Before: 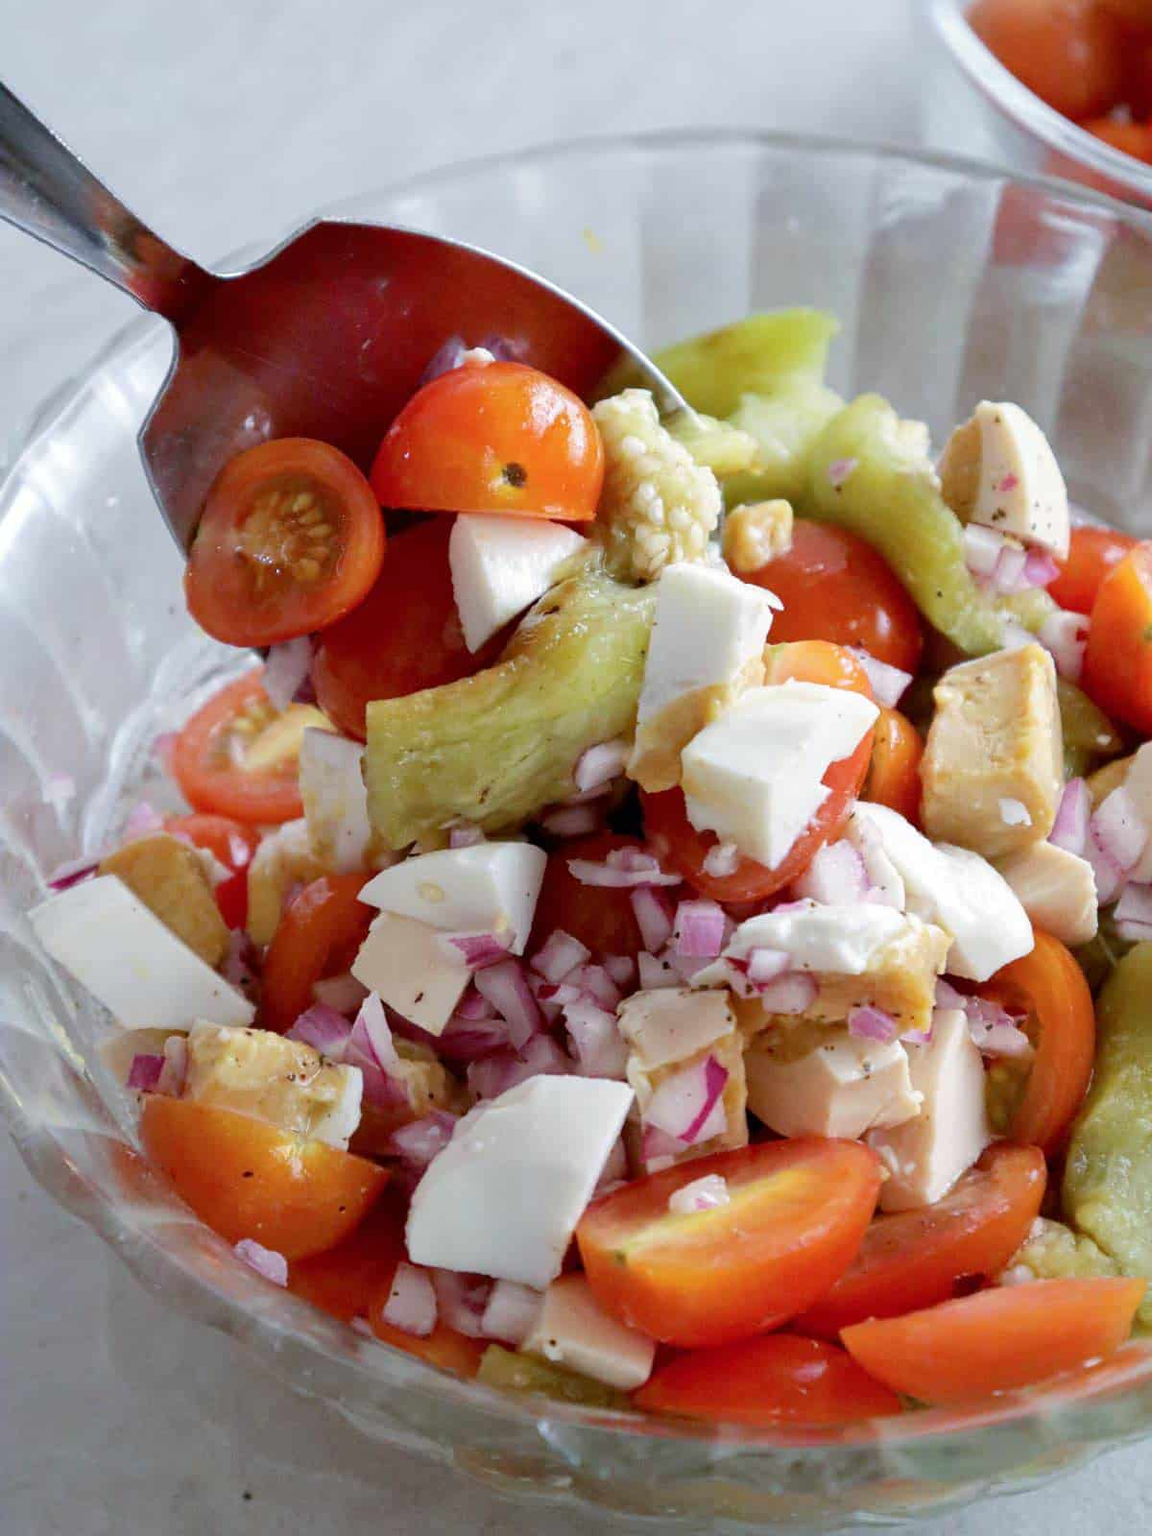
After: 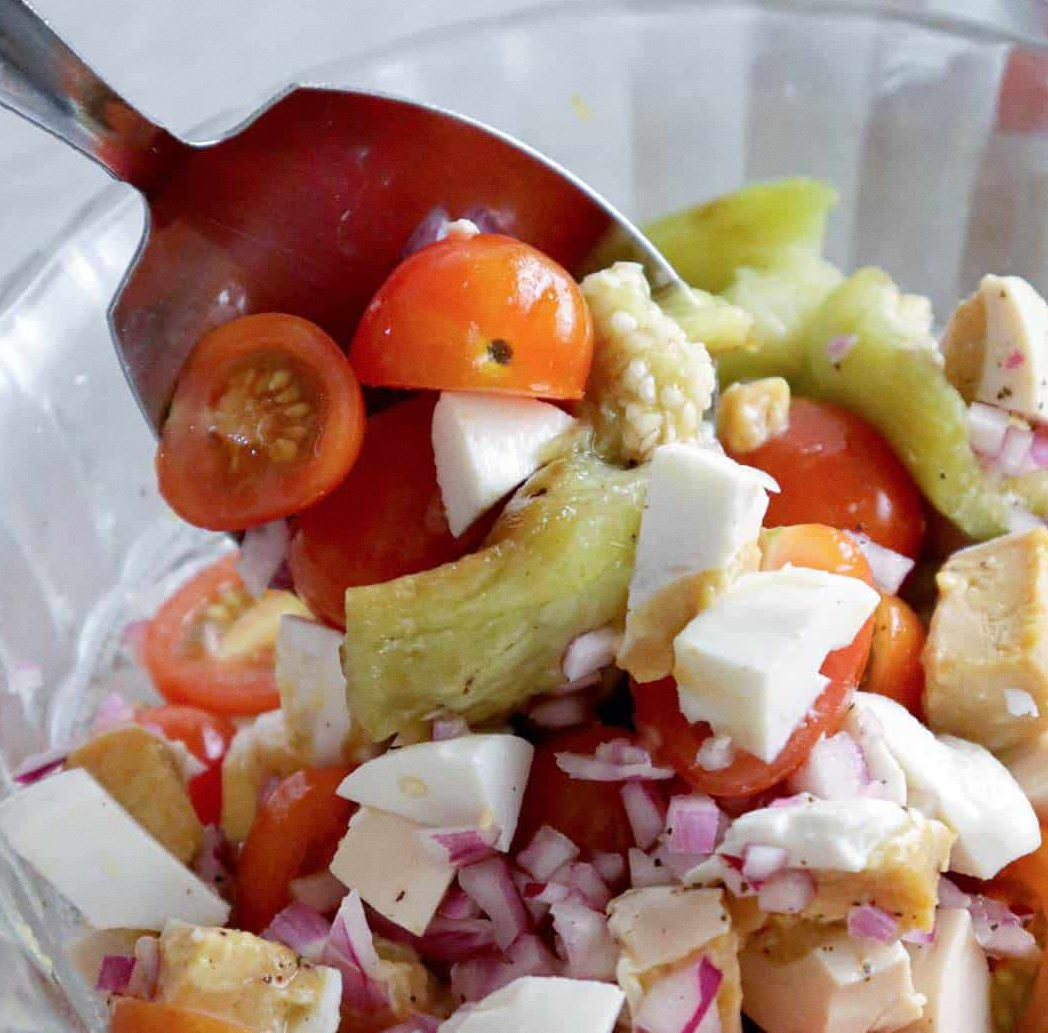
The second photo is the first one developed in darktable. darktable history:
crop: left 3.015%, top 8.969%, right 9.647%, bottom 26.457%
grain: coarseness 0.09 ISO, strength 10%
